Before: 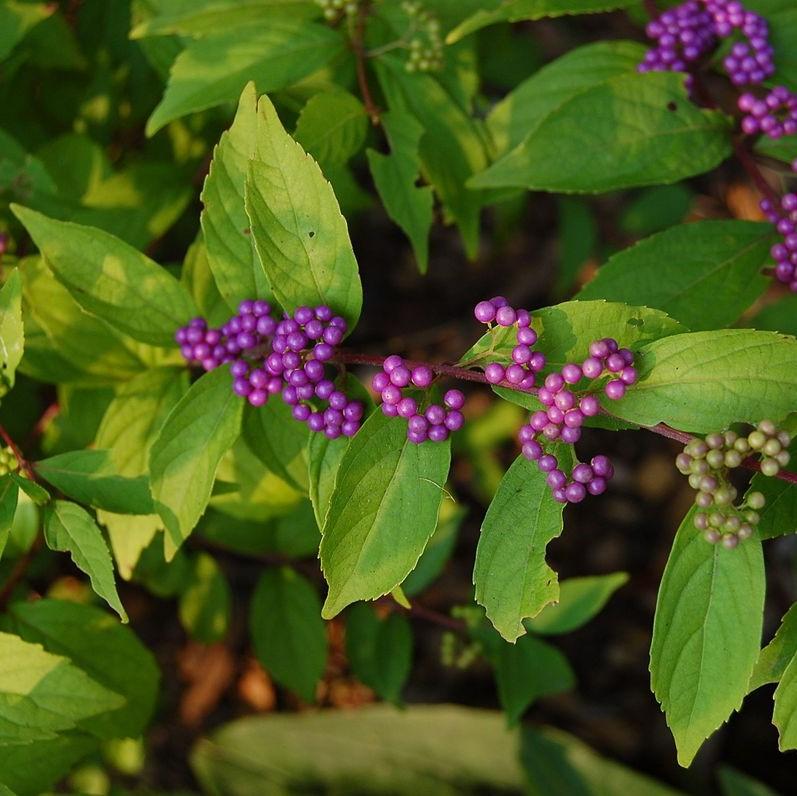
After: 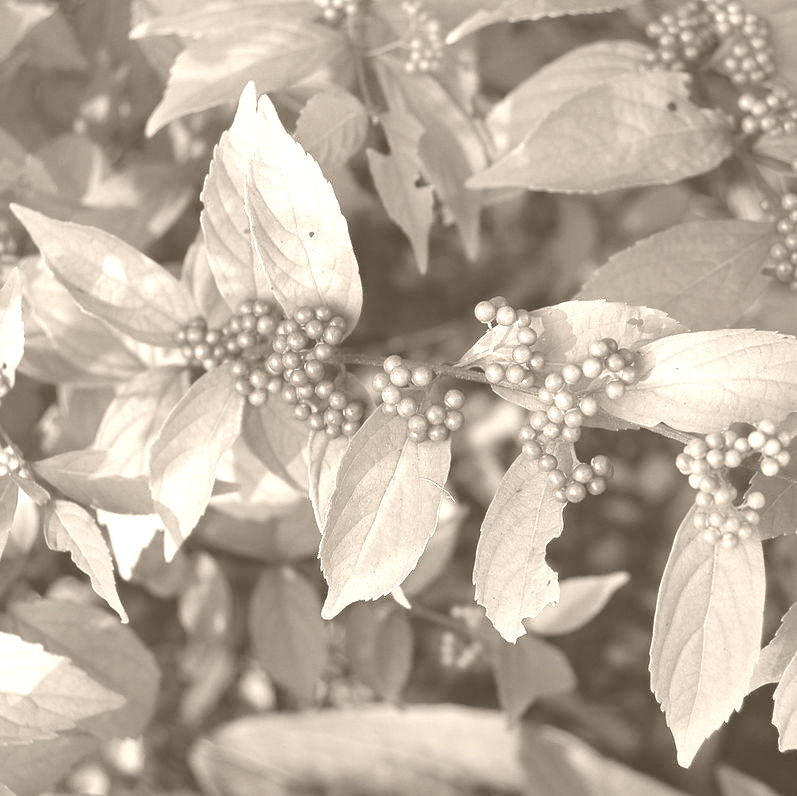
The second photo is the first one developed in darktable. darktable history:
colorize: hue 34.49°, saturation 35.33%, source mix 100%, version 1
shadows and highlights: on, module defaults
exposure: exposure 0.426 EV, compensate highlight preservation false
